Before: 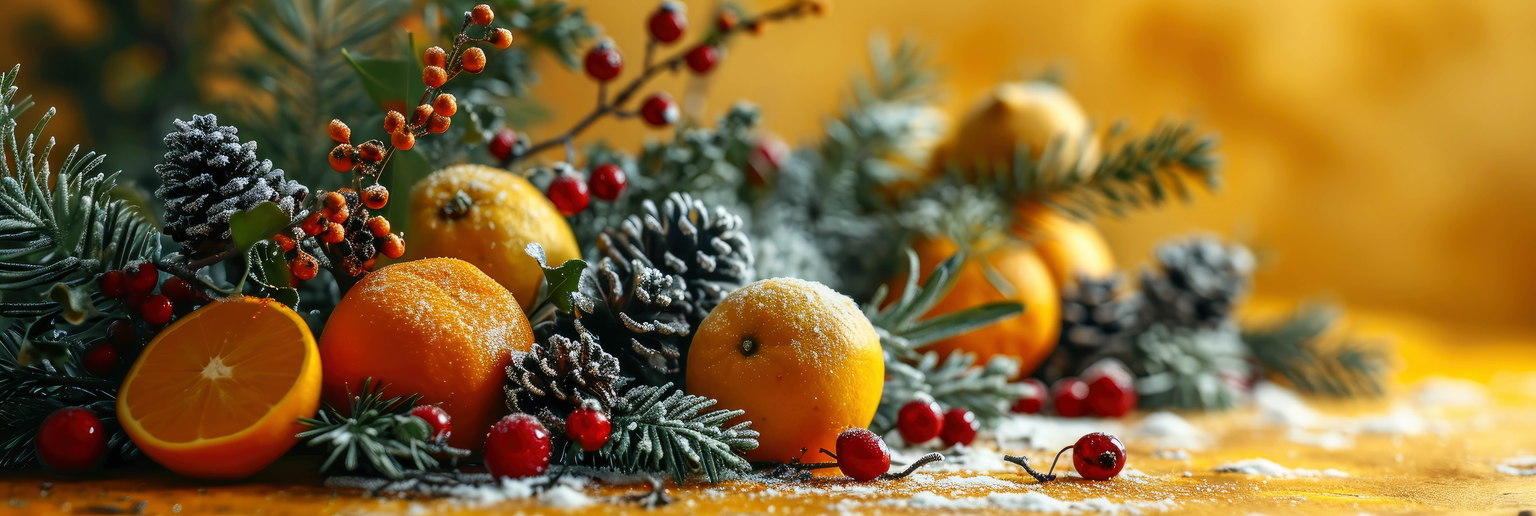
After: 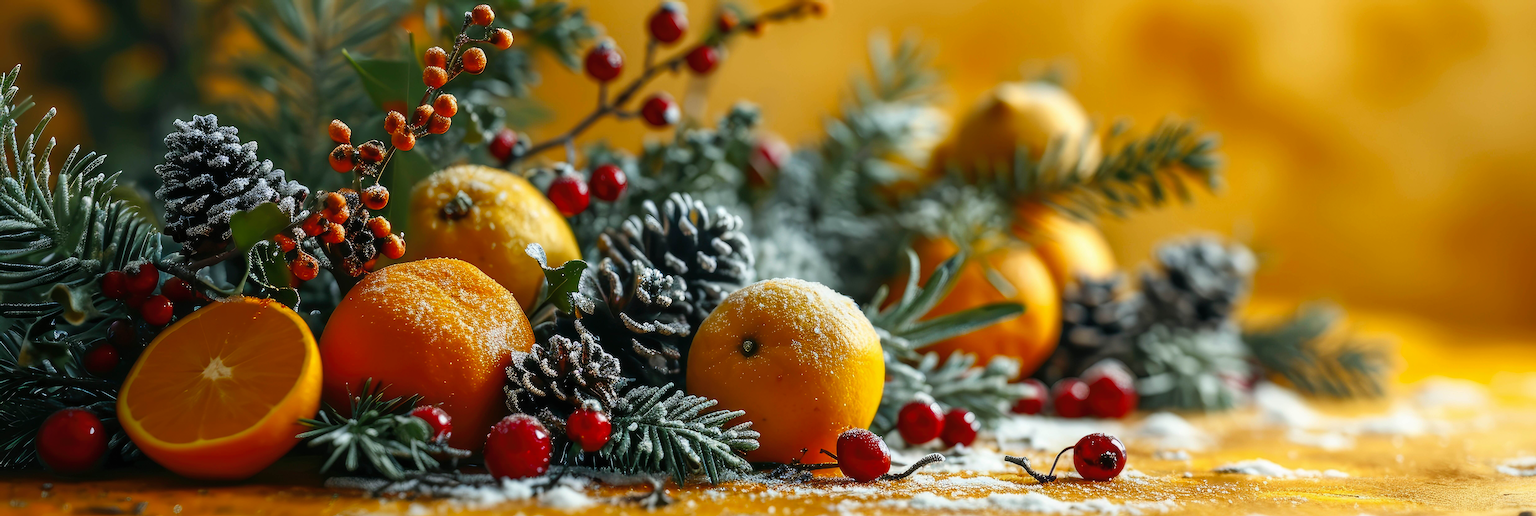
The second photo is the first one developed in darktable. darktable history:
color balance rgb: perceptual saturation grading › global saturation 0.606%, perceptual saturation grading › mid-tones 11.429%, saturation formula JzAzBz (2021)
